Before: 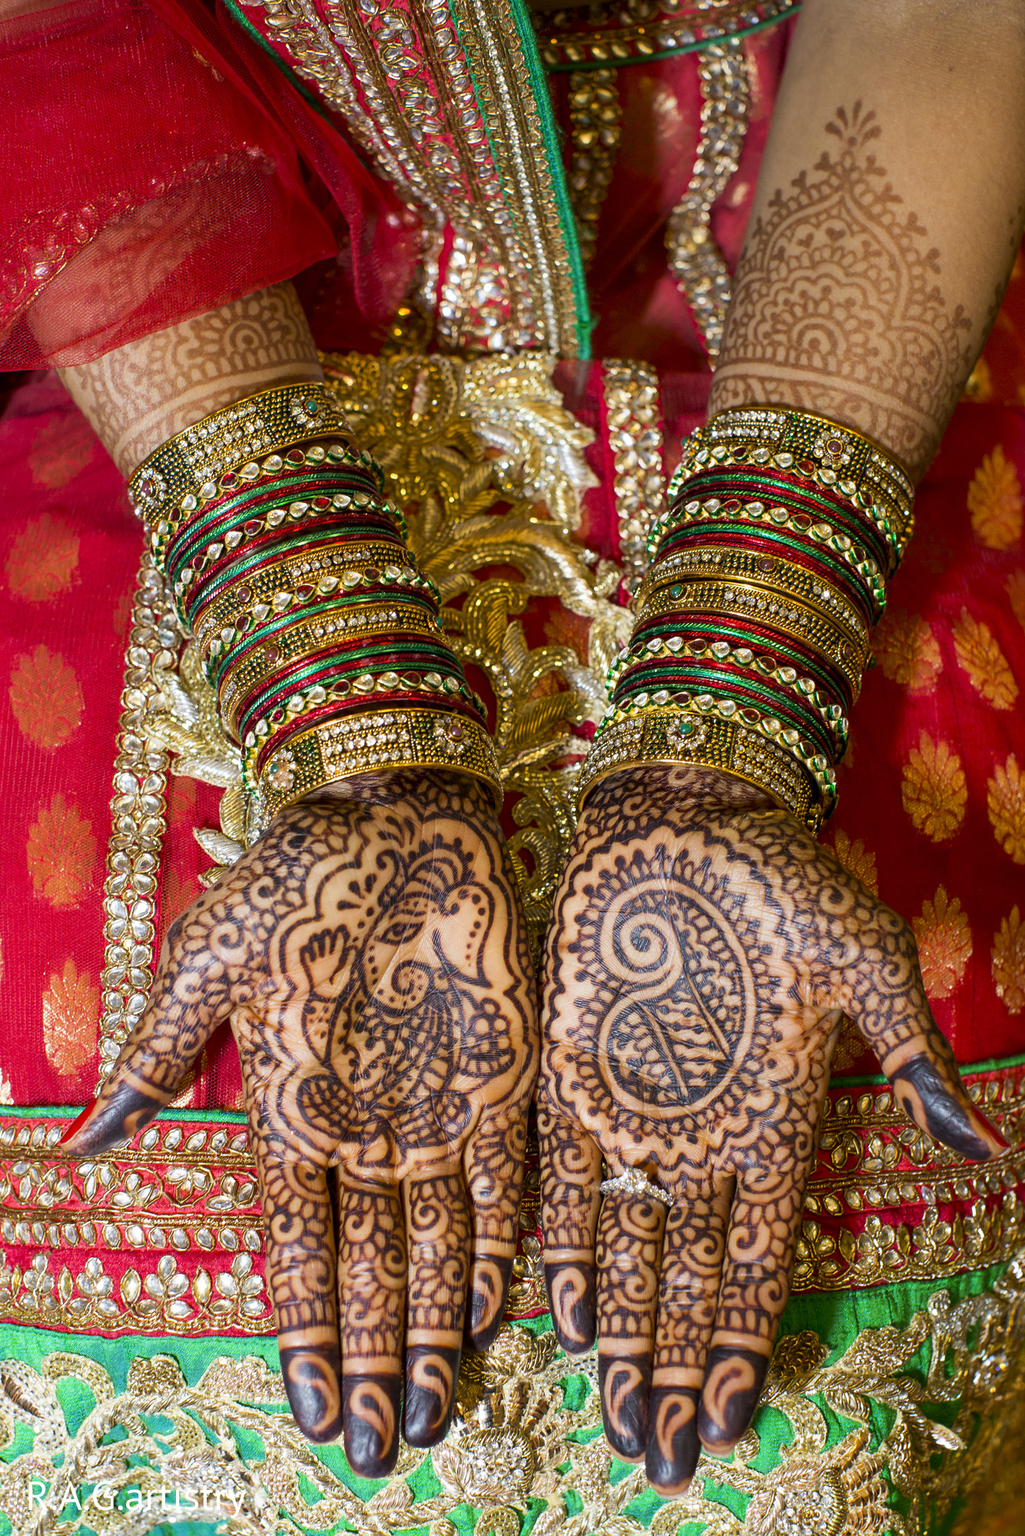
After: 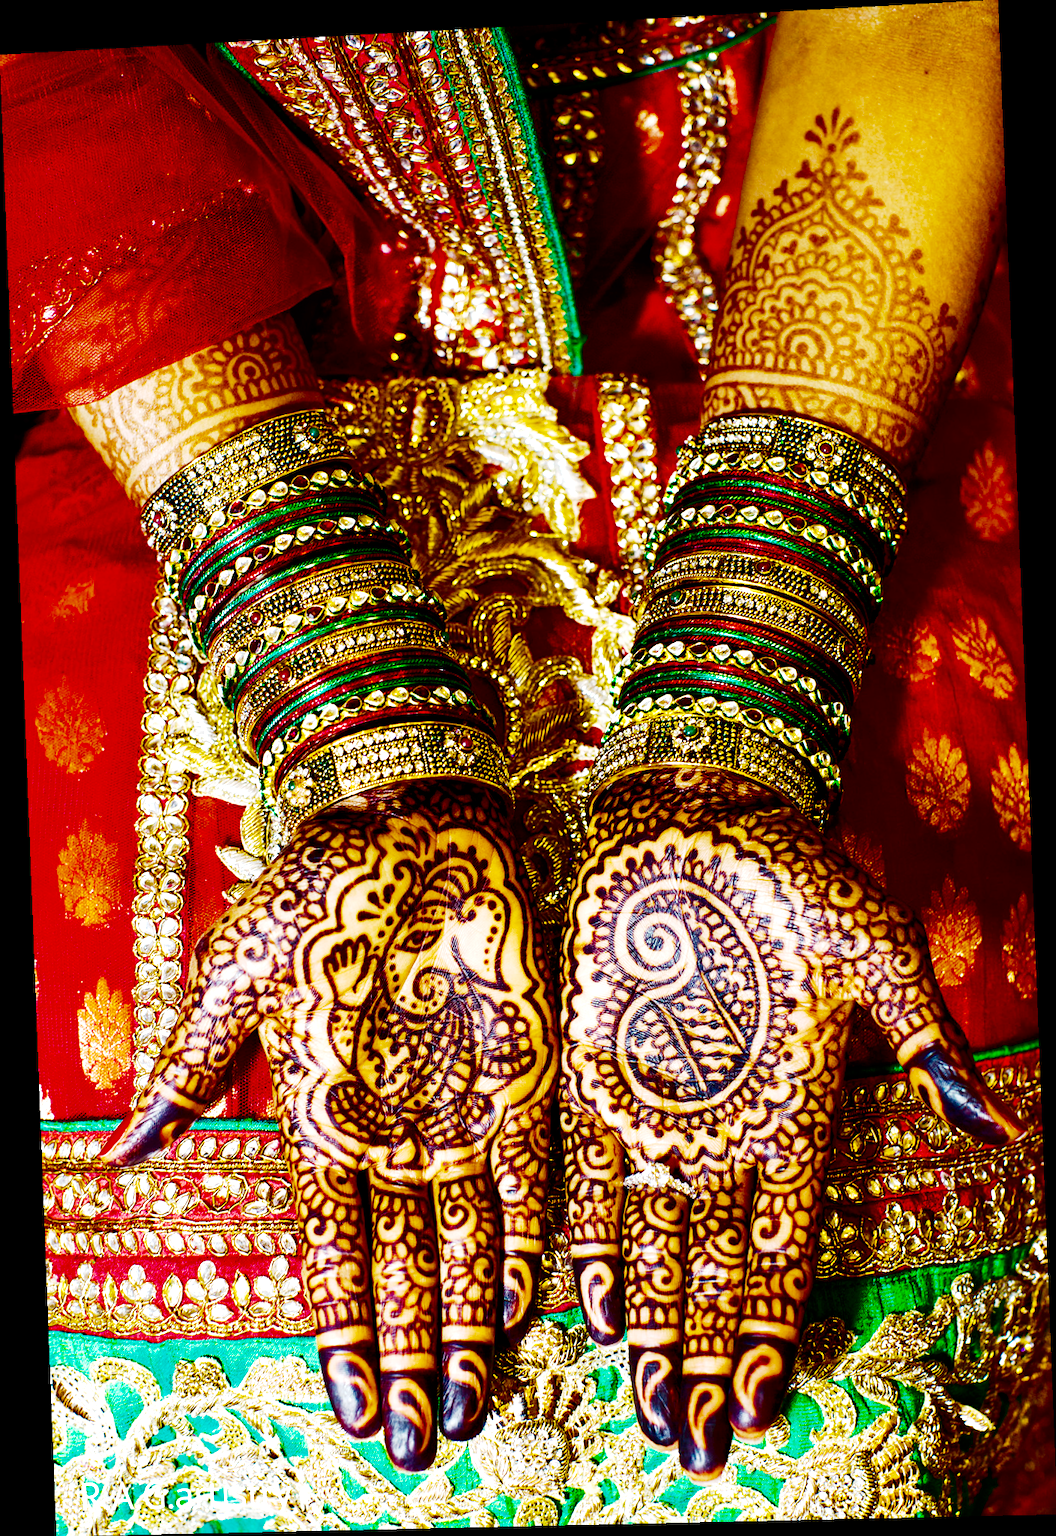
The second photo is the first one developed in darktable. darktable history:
color balance rgb: global offset › luminance -0.37%, perceptual saturation grading › highlights -17.77%, perceptual saturation grading › mid-tones 33.1%, perceptual saturation grading › shadows 50.52%, perceptual brilliance grading › highlights 20%, perceptual brilliance grading › mid-tones 20%, perceptual brilliance grading › shadows -20%, global vibrance 50%
contrast brightness saturation: brightness -0.52
base curve: curves: ch0 [(0, 0) (0, 0.001) (0.001, 0.001) (0.004, 0.002) (0.007, 0.004) (0.015, 0.013) (0.033, 0.045) (0.052, 0.096) (0.075, 0.17) (0.099, 0.241) (0.163, 0.42) (0.219, 0.55) (0.259, 0.616) (0.327, 0.722) (0.365, 0.765) (0.522, 0.873) (0.547, 0.881) (0.689, 0.919) (0.826, 0.952) (1, 1)], preserve colors none
rotate and perspective: rotation -2.22°, lens shift (horizontal) -0.022, automatic cropping off
